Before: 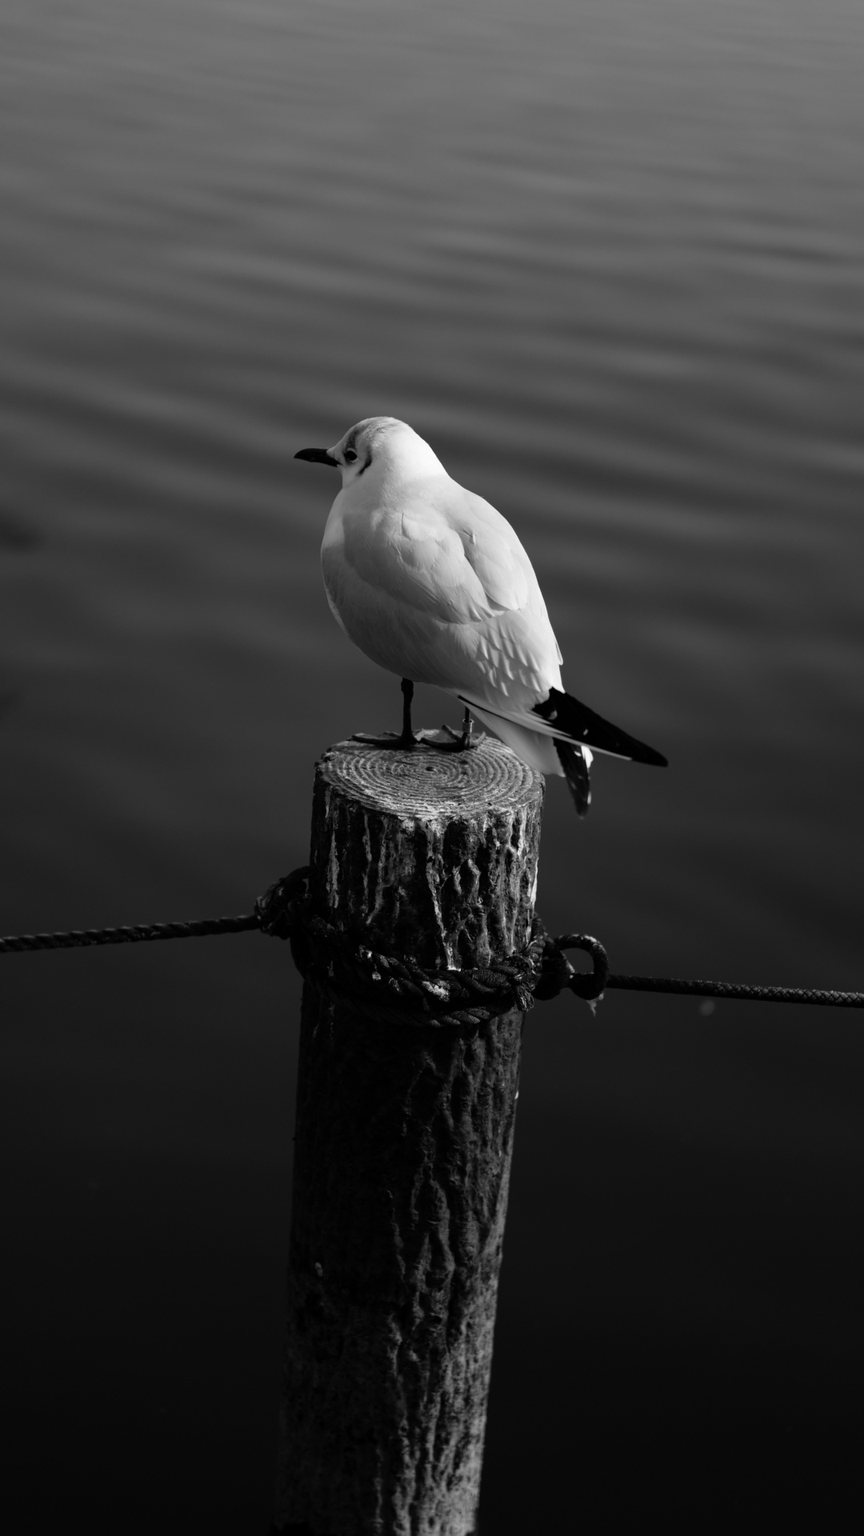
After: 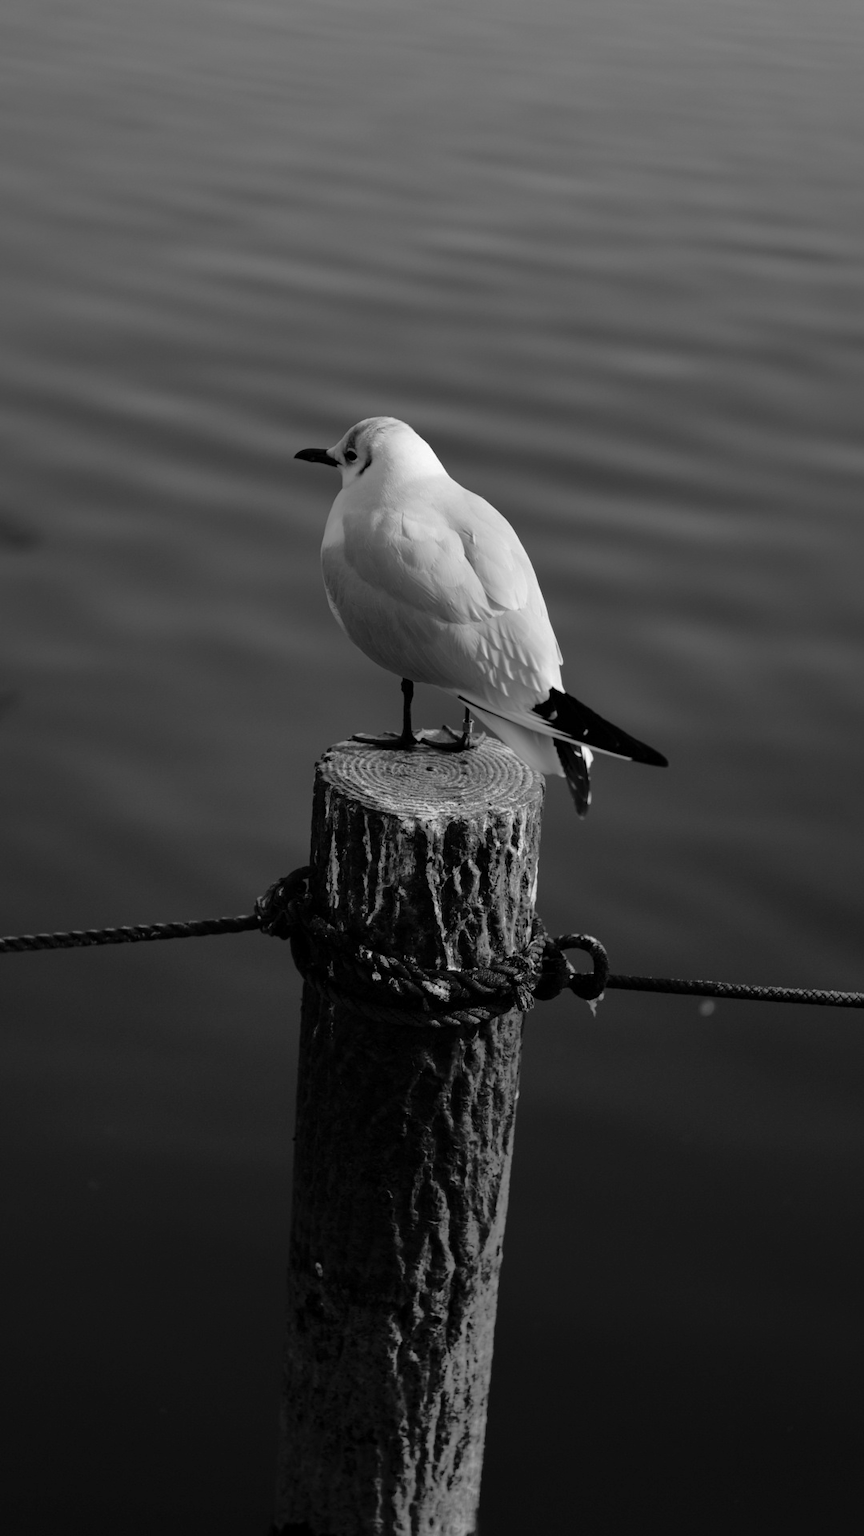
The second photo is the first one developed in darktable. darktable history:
contrast equalizer: y [[0.5, 0.502, 0.506, 0.511, 0.52, 0.537], [0.5 ×6], [0.505, 0.509, 0.518, 0.534, 0.553, 0.561], [0 ×6], [0 ×6]], mix 0.193
shadows and highlights: shadows color adjustment 99.14%, highlights color adjustment 0.756%
